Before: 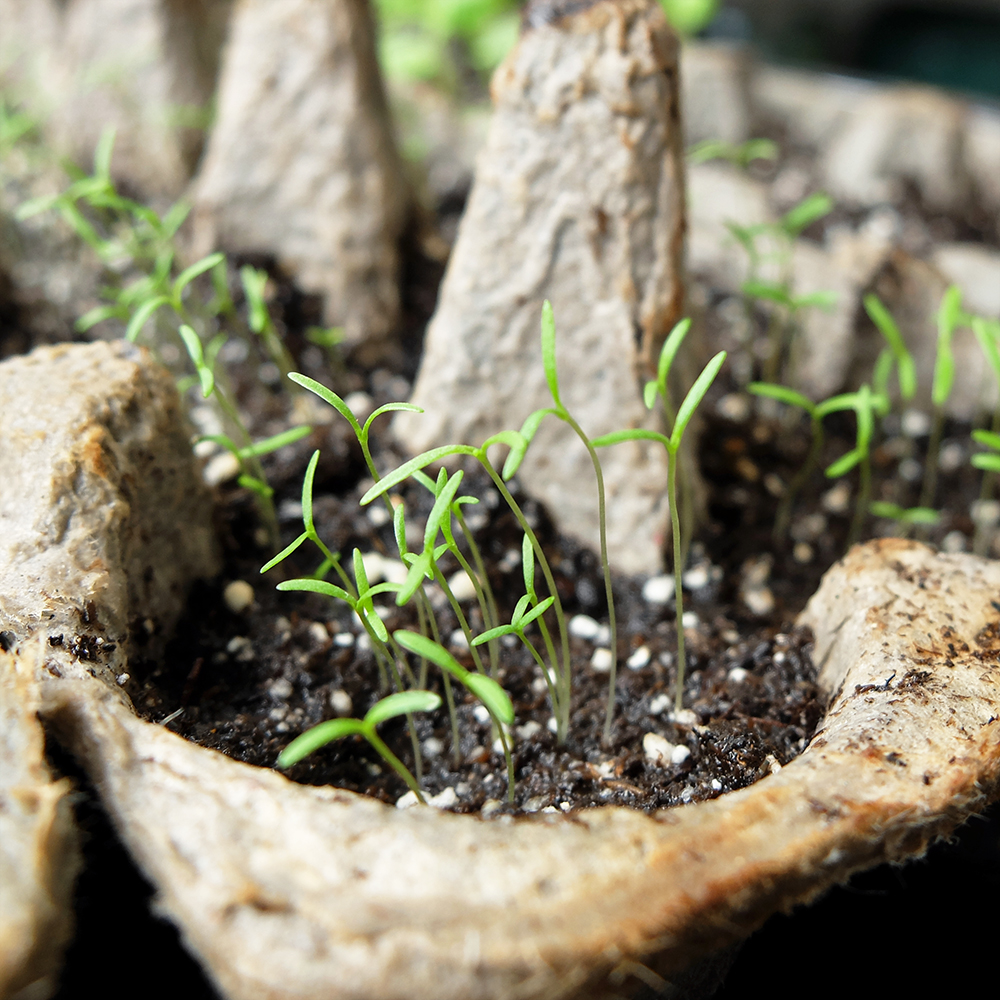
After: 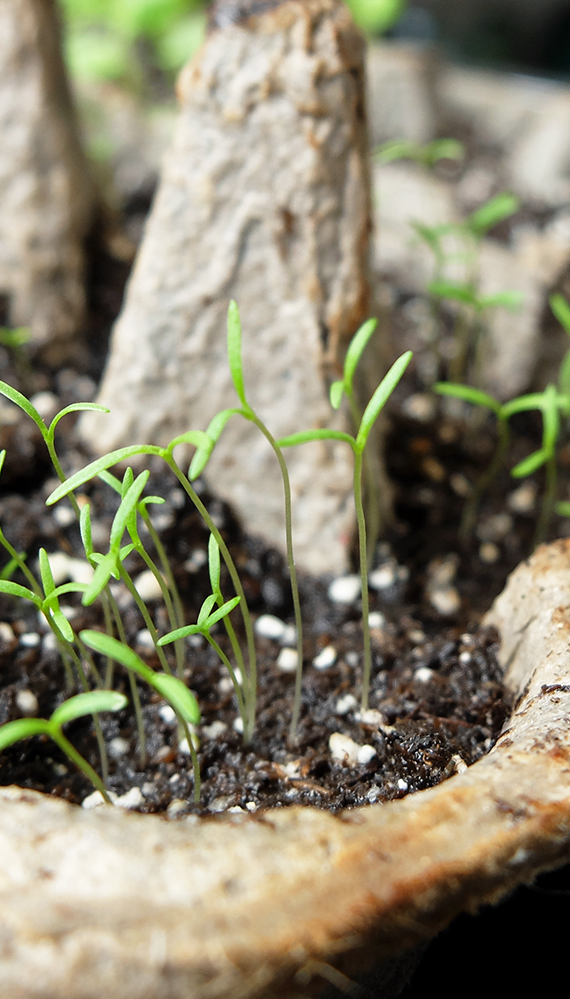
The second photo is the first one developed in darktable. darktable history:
crop: left 31.422%, top 0.009%, right 11.54%
